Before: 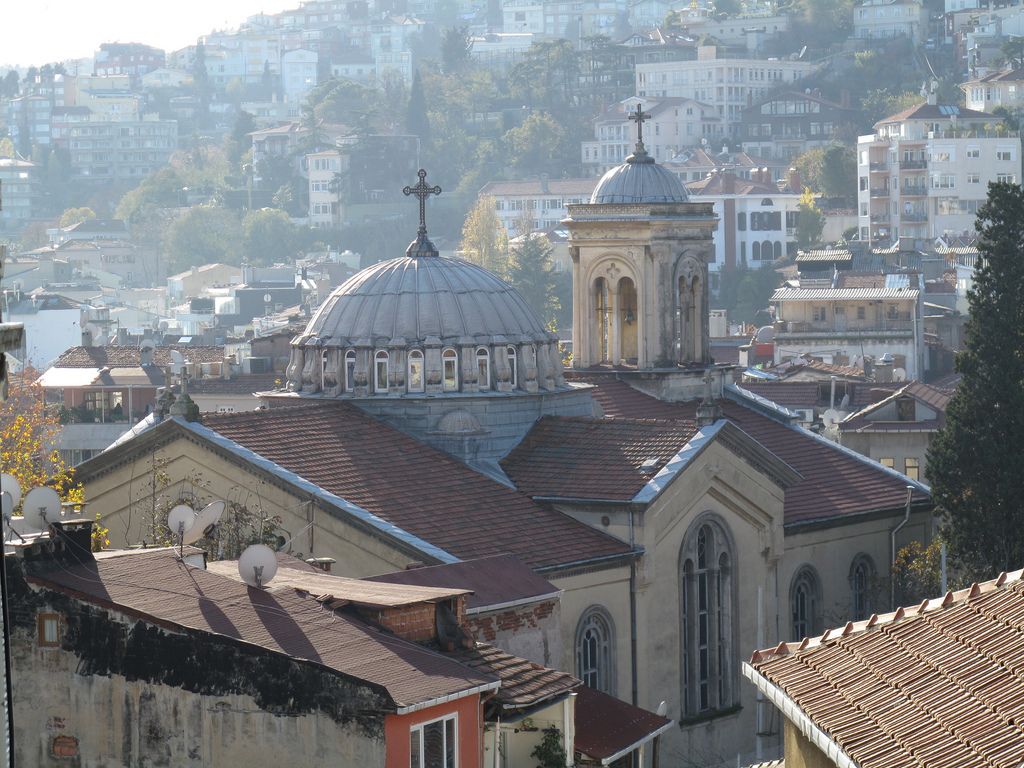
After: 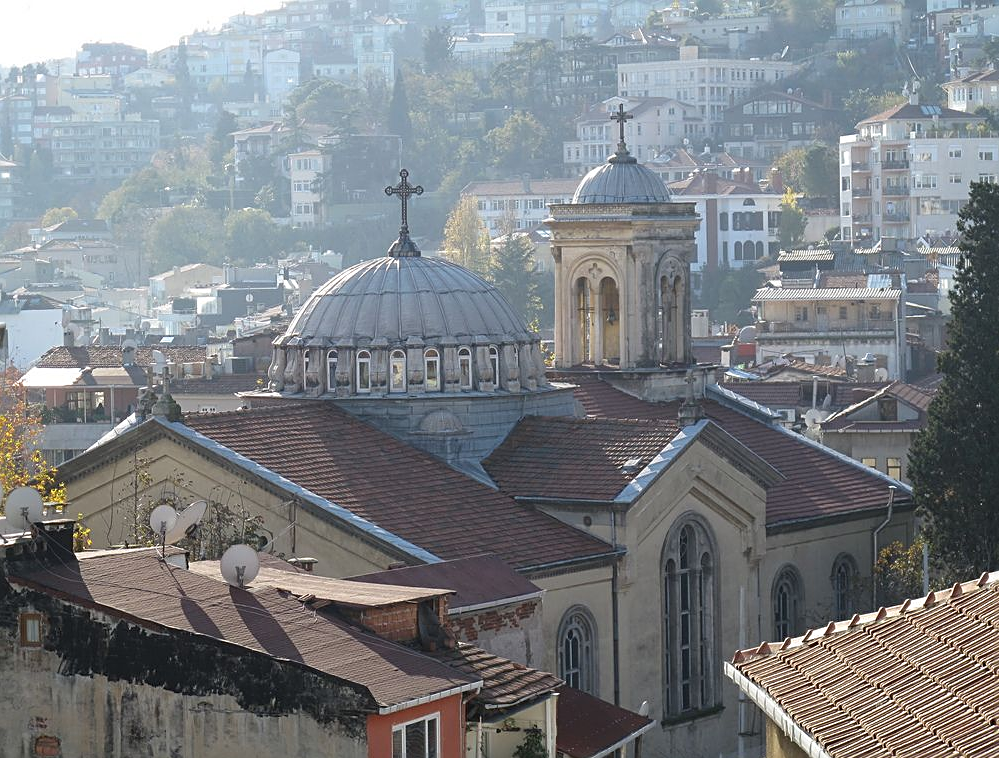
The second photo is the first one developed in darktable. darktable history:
crop and rotate: left 1.774%, right 0.633%, bottom 1.28%
sharpen: on, module defaults
